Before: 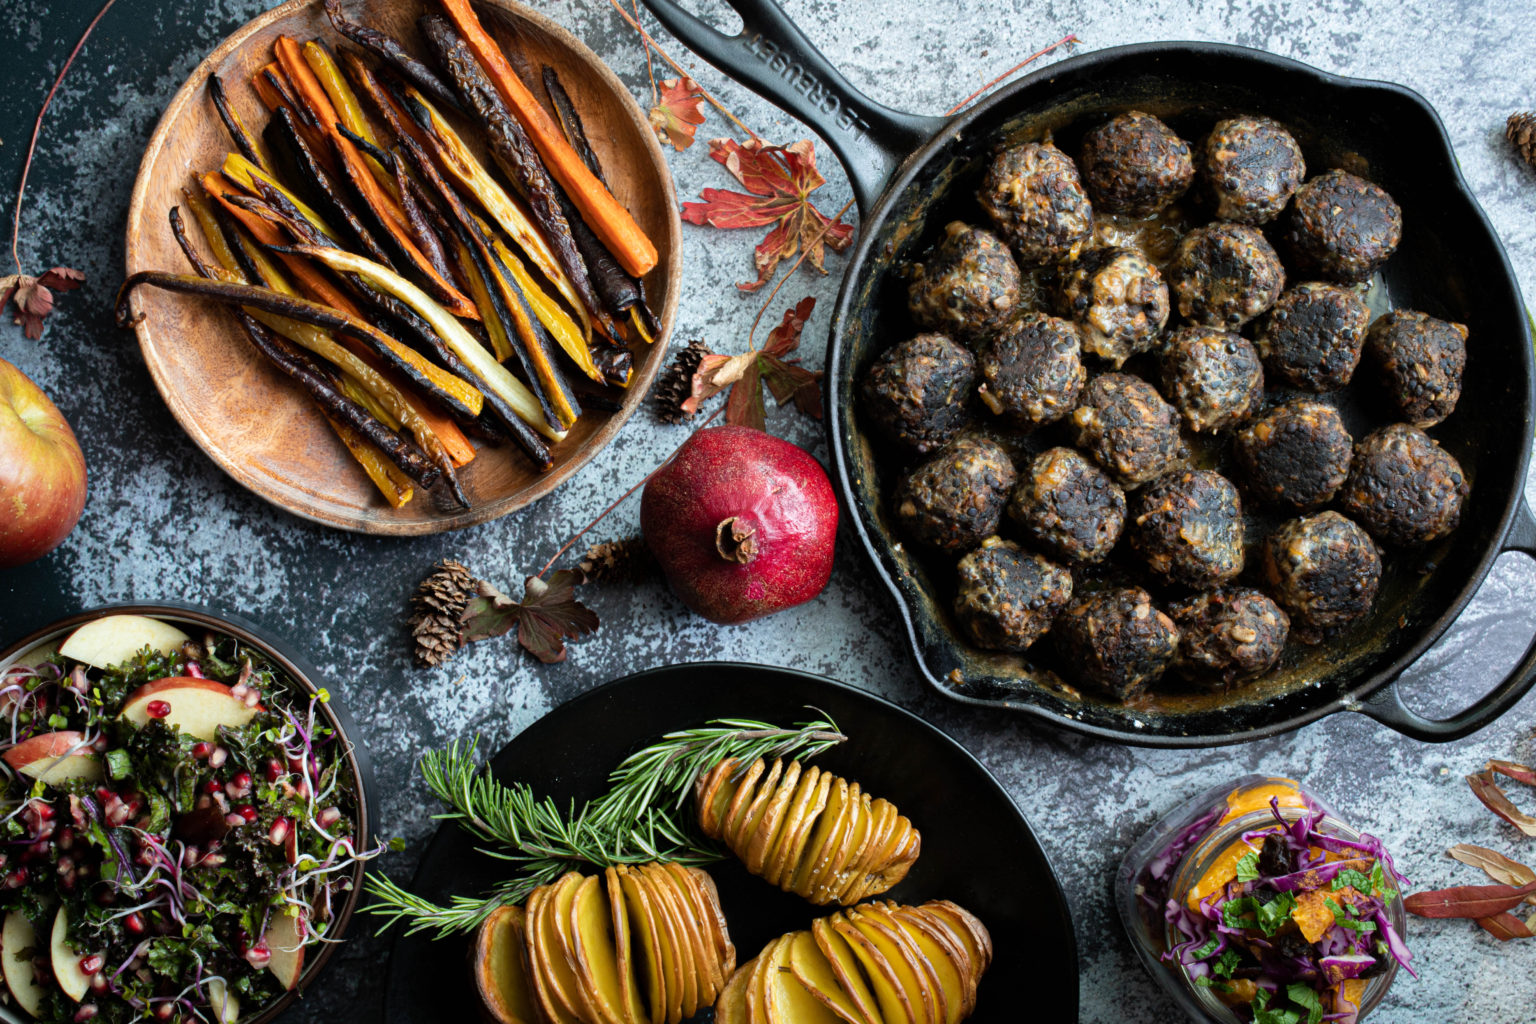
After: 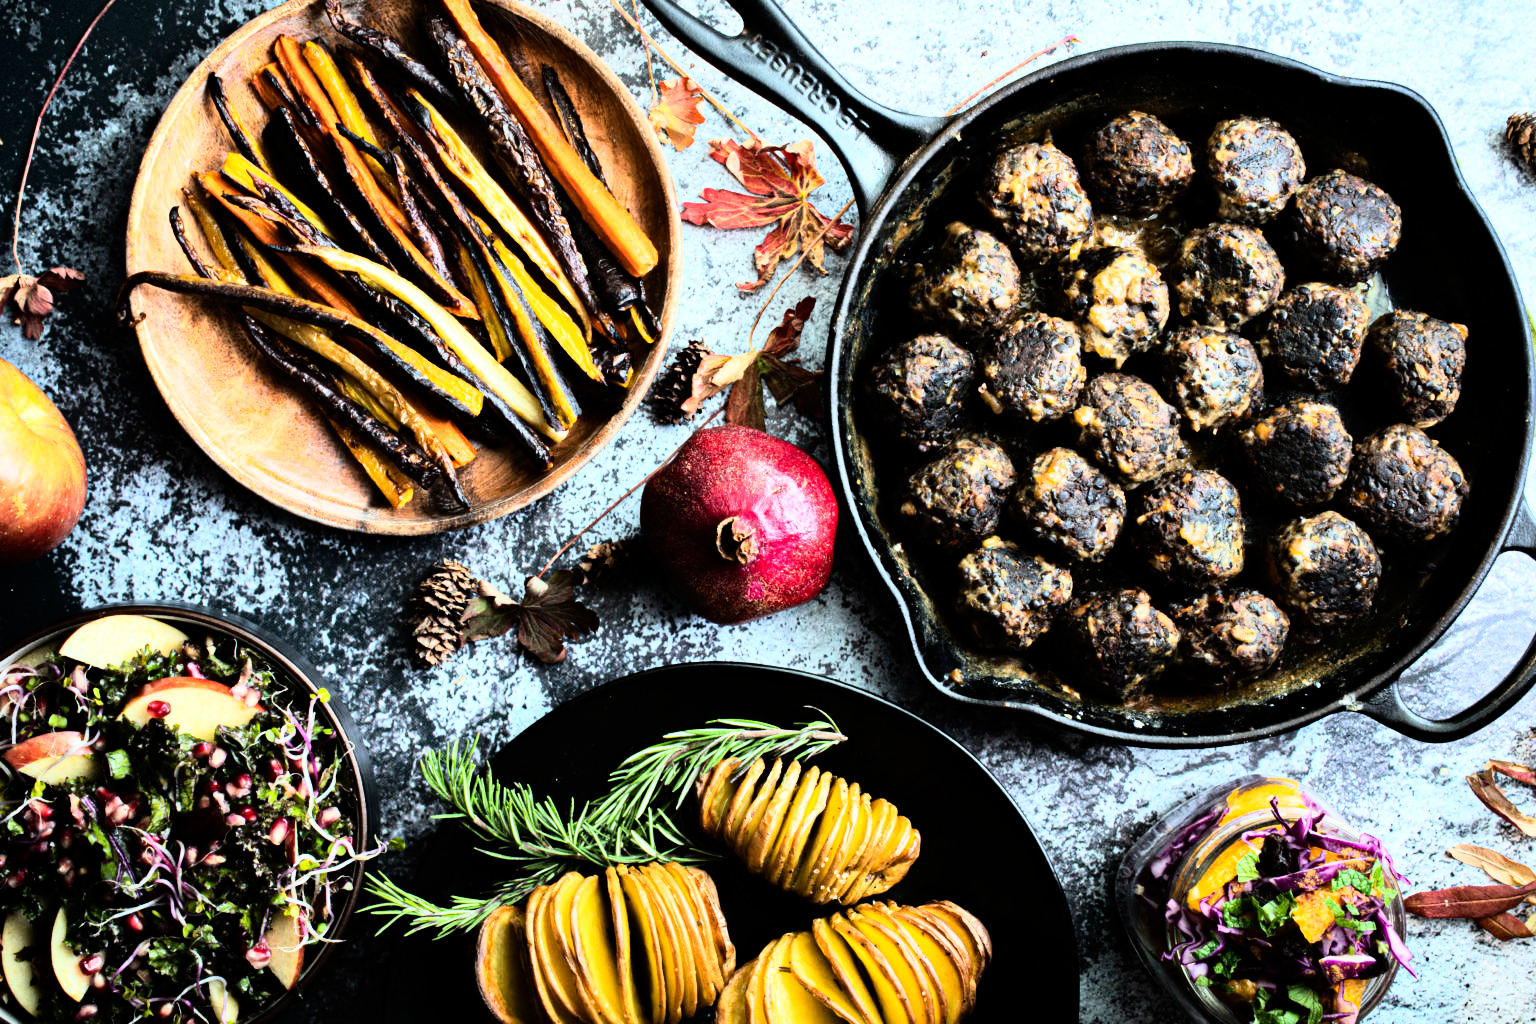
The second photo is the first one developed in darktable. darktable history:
haze removal: compatibility mode true, adaptive false
rgb curve: curves: ch0 [(0, 0) (0.21, 0.15) (0.24, 0.21) (0.5, 0.75) (0.75, 0.96) (0.89, 0.99) (1, 1)]; ch1 [(0, 0.02) (0.21, 0.13) (0.25, 0.2) (0.5, 0.67) (0.75, 0.9) (0.89, 0.97) (1, 1)]; ch2 [(0, 0.02) (0.21, 0.13) (0.25, 0.2) (0.5, 0.67) (0.75, 0.9) (0.89, 0.97) (1, 1)], compensate middle gray true
